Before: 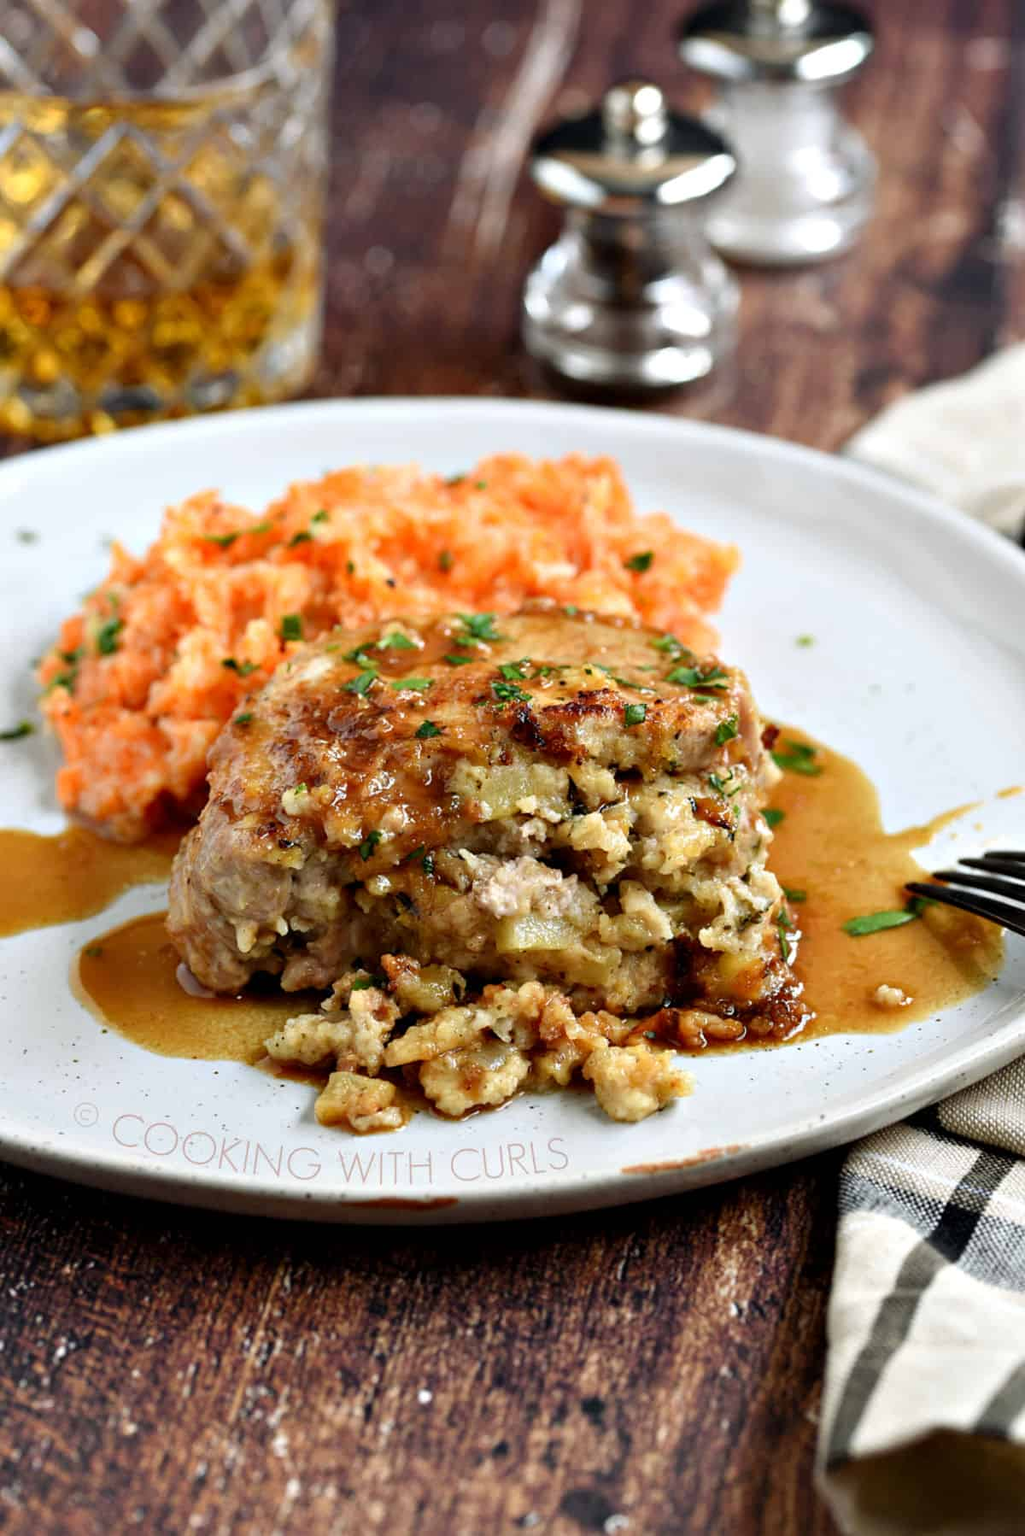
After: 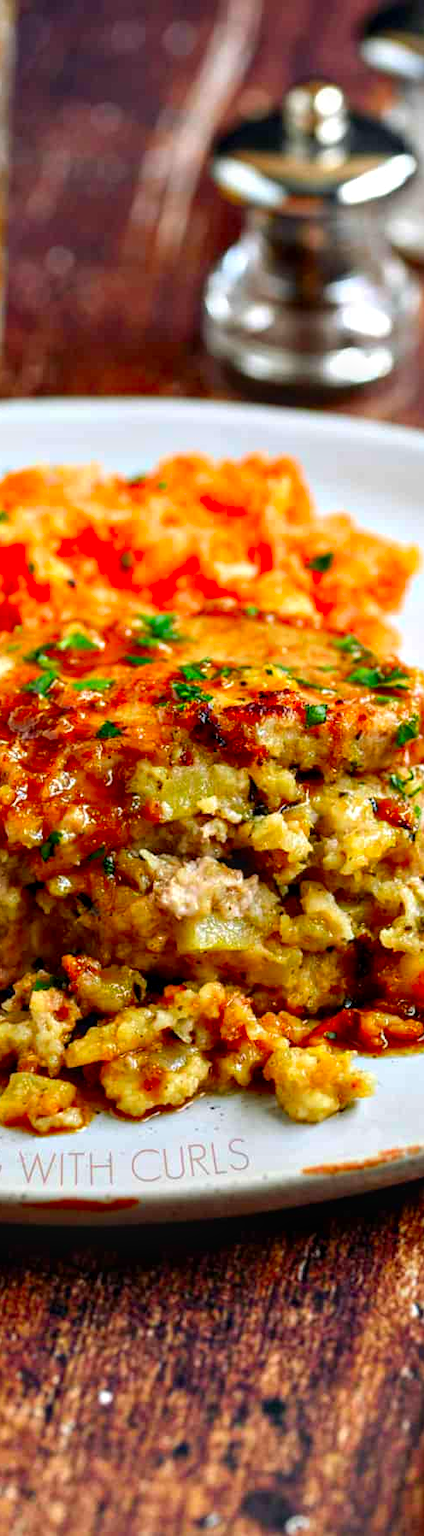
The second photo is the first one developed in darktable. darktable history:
color correction: highlights b* 0.045, saturation 1.84
local contrast: on, module defaults
tone equalizer: edges refinement/feathering 500, mask exposure compensation -1.57 EV, preserve details no
crop: left 31.202%, right 27.366%
